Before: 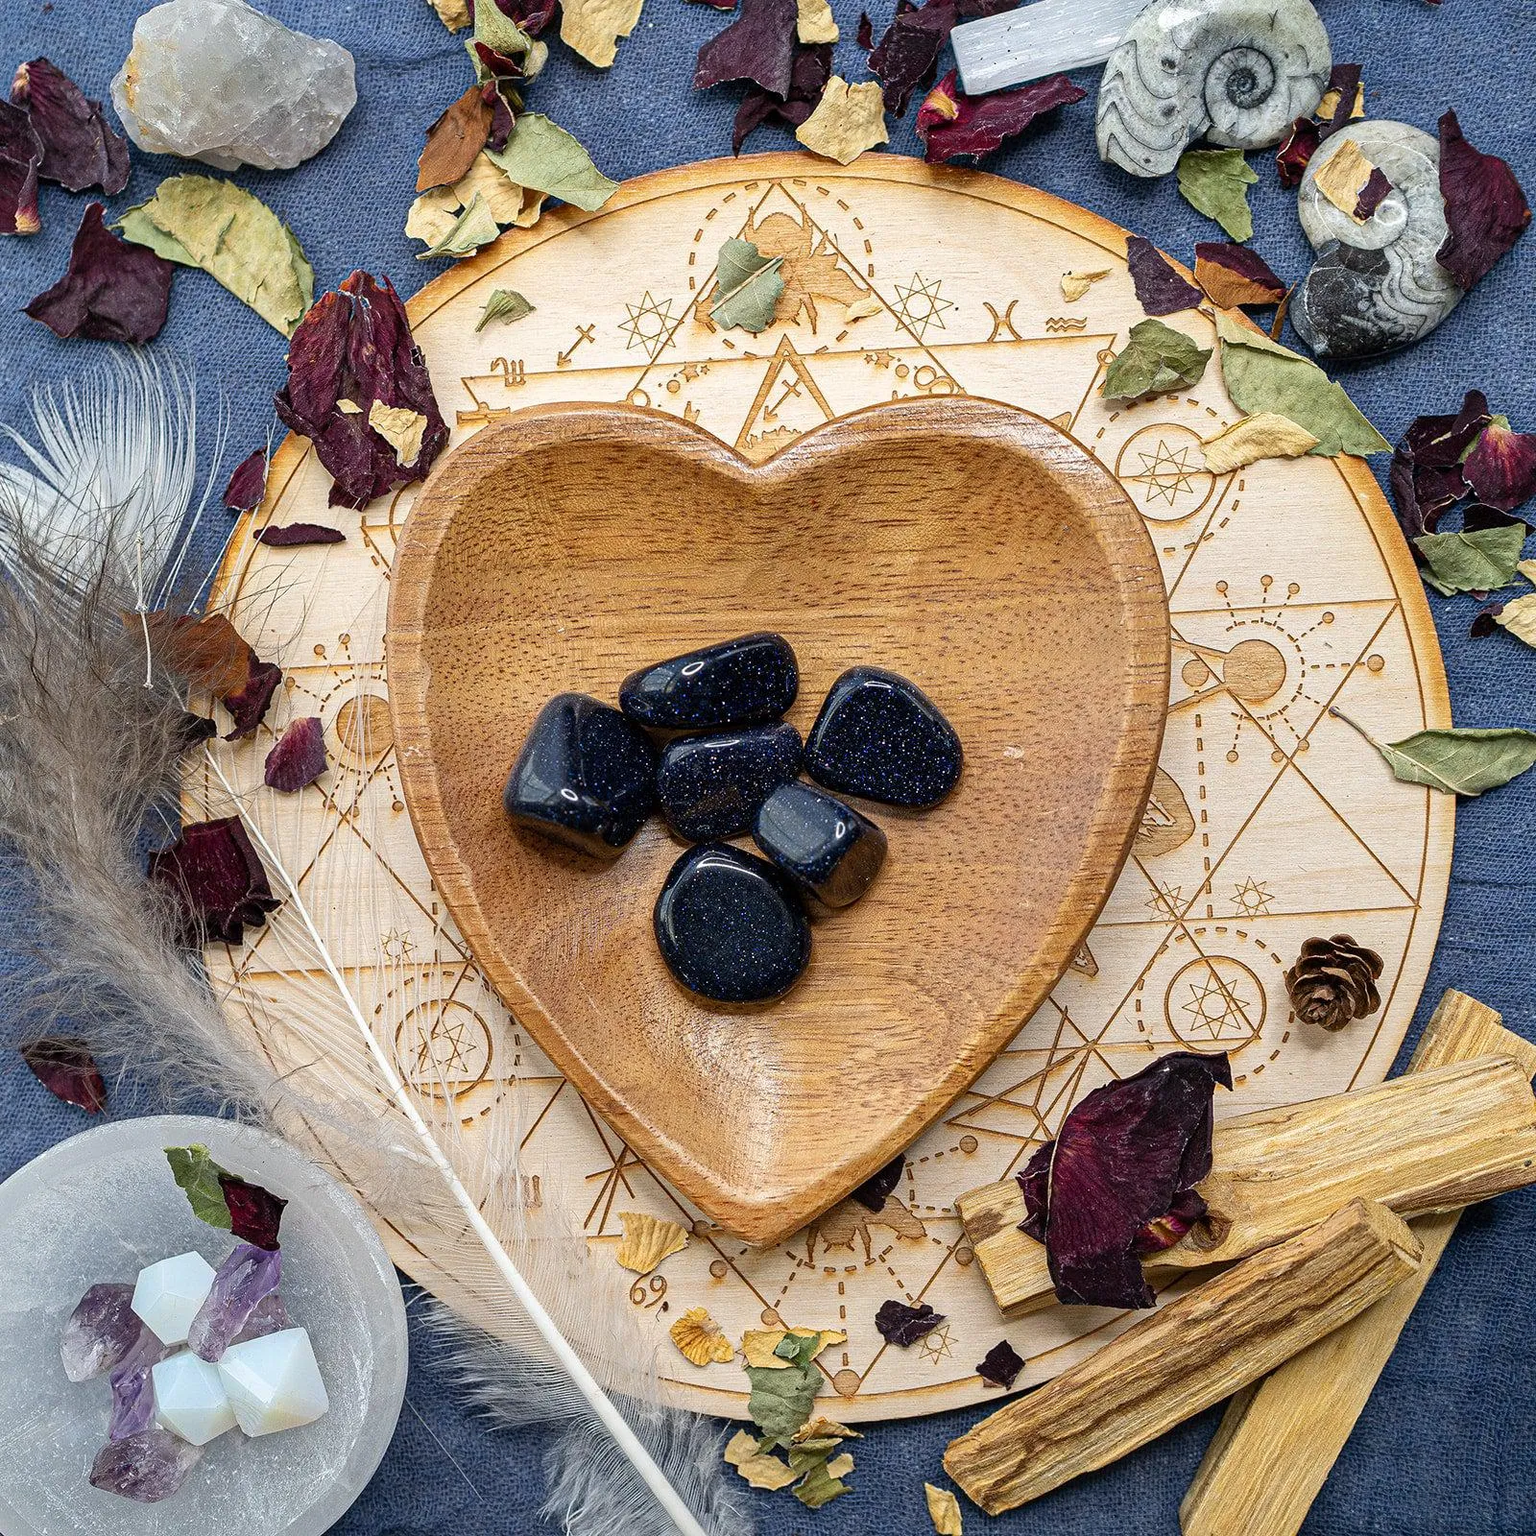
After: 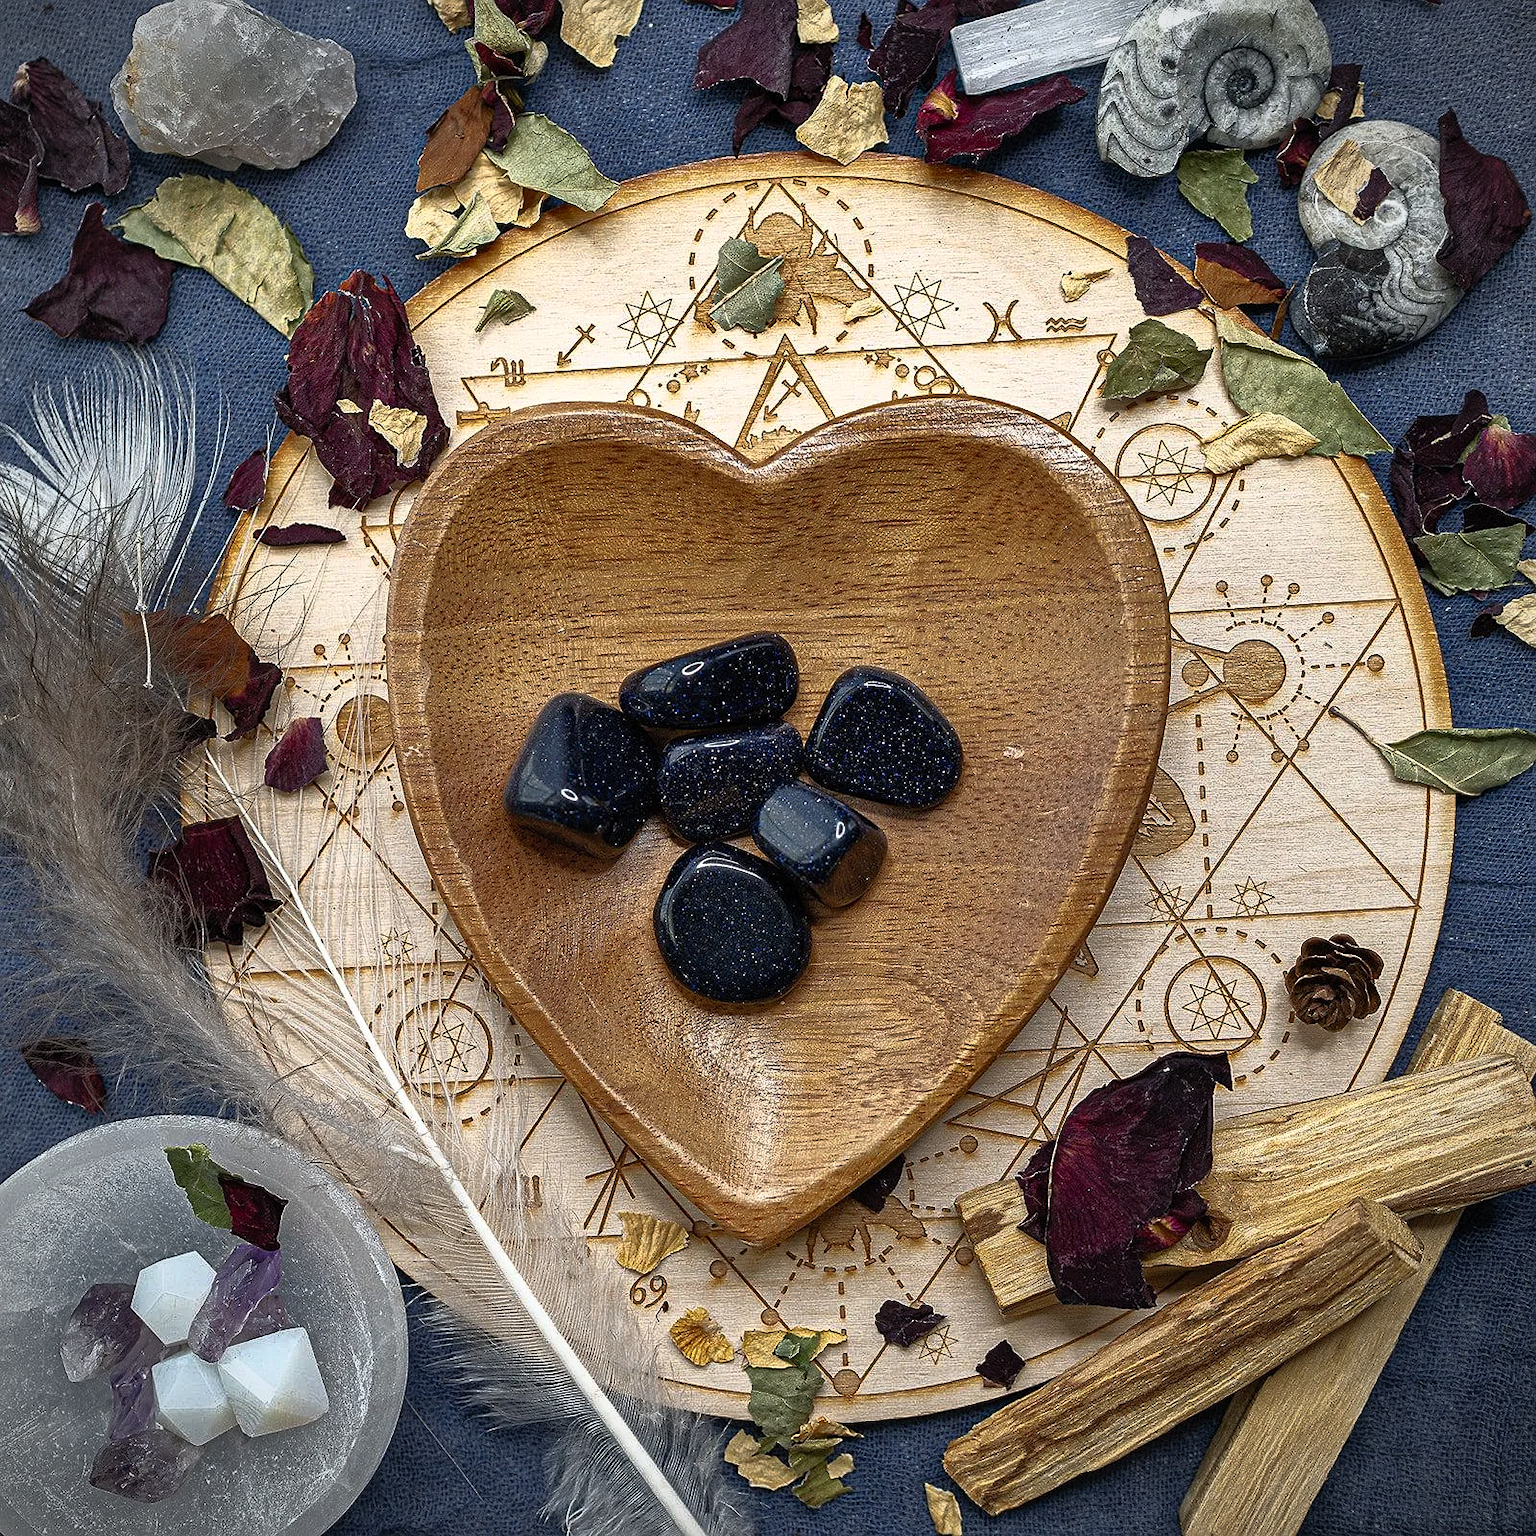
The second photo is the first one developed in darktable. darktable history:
sharpen: radius 1.272, amount 0.305, threshold 0
base curve: curves: ch0 [(0, 0) (0.564, 0.291) (0.802, 0.731) (1, 1)]
shadows and highlights: low approximation 0.01, soften with gaussian
contrast brightness saturation: contrast 0.2, brightness 0.15, saturation 0.14
vignetting: fall-off start 91.19%
